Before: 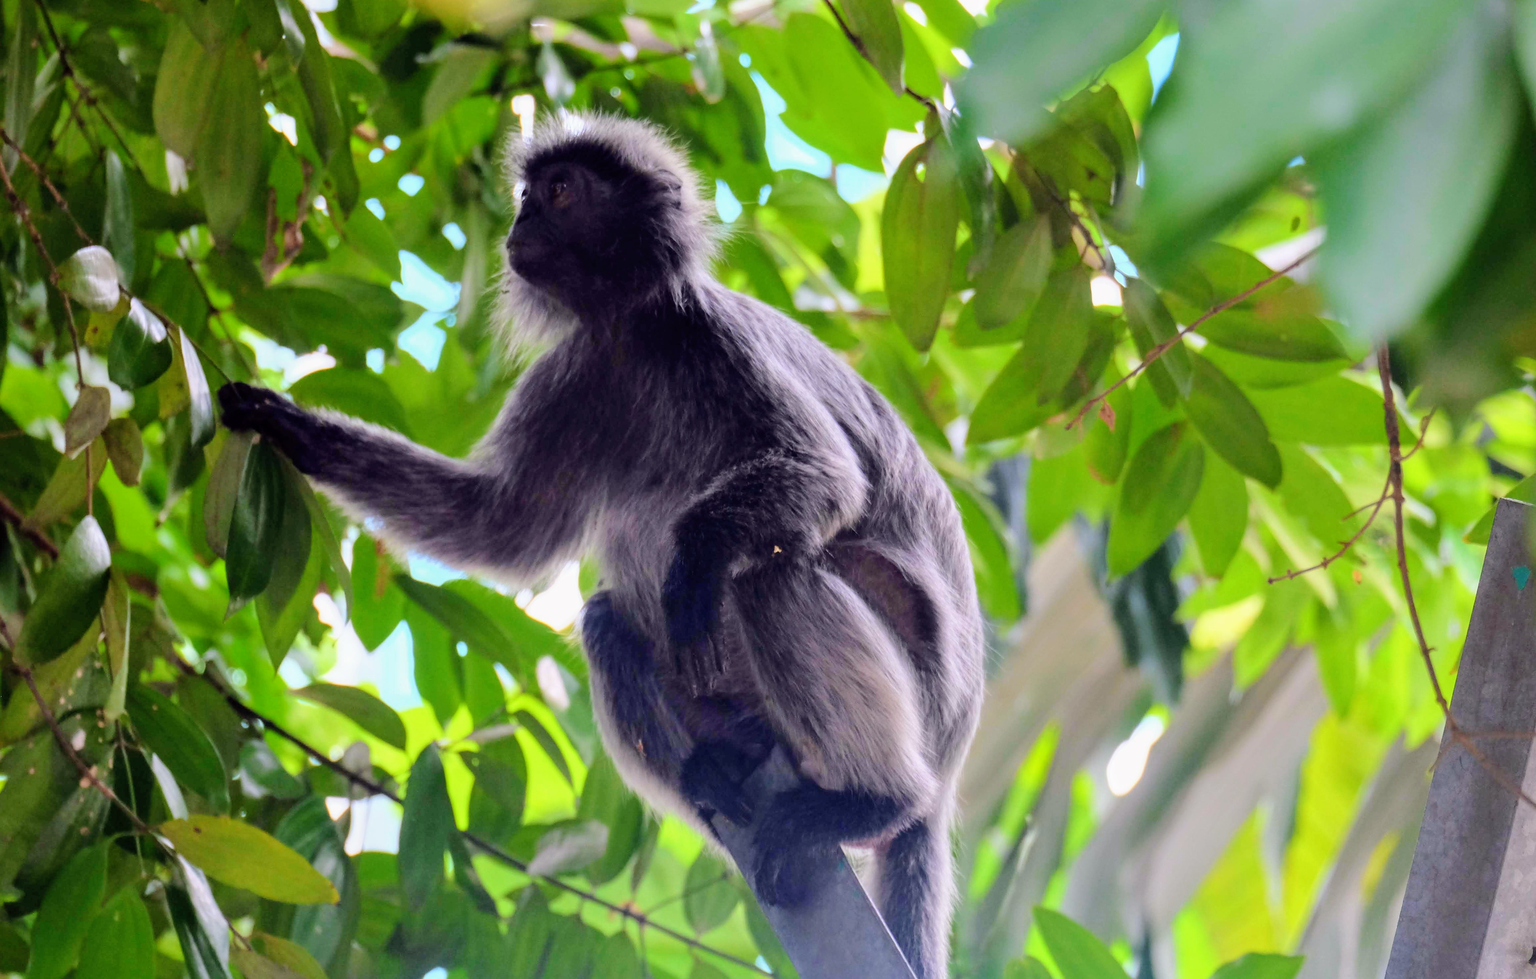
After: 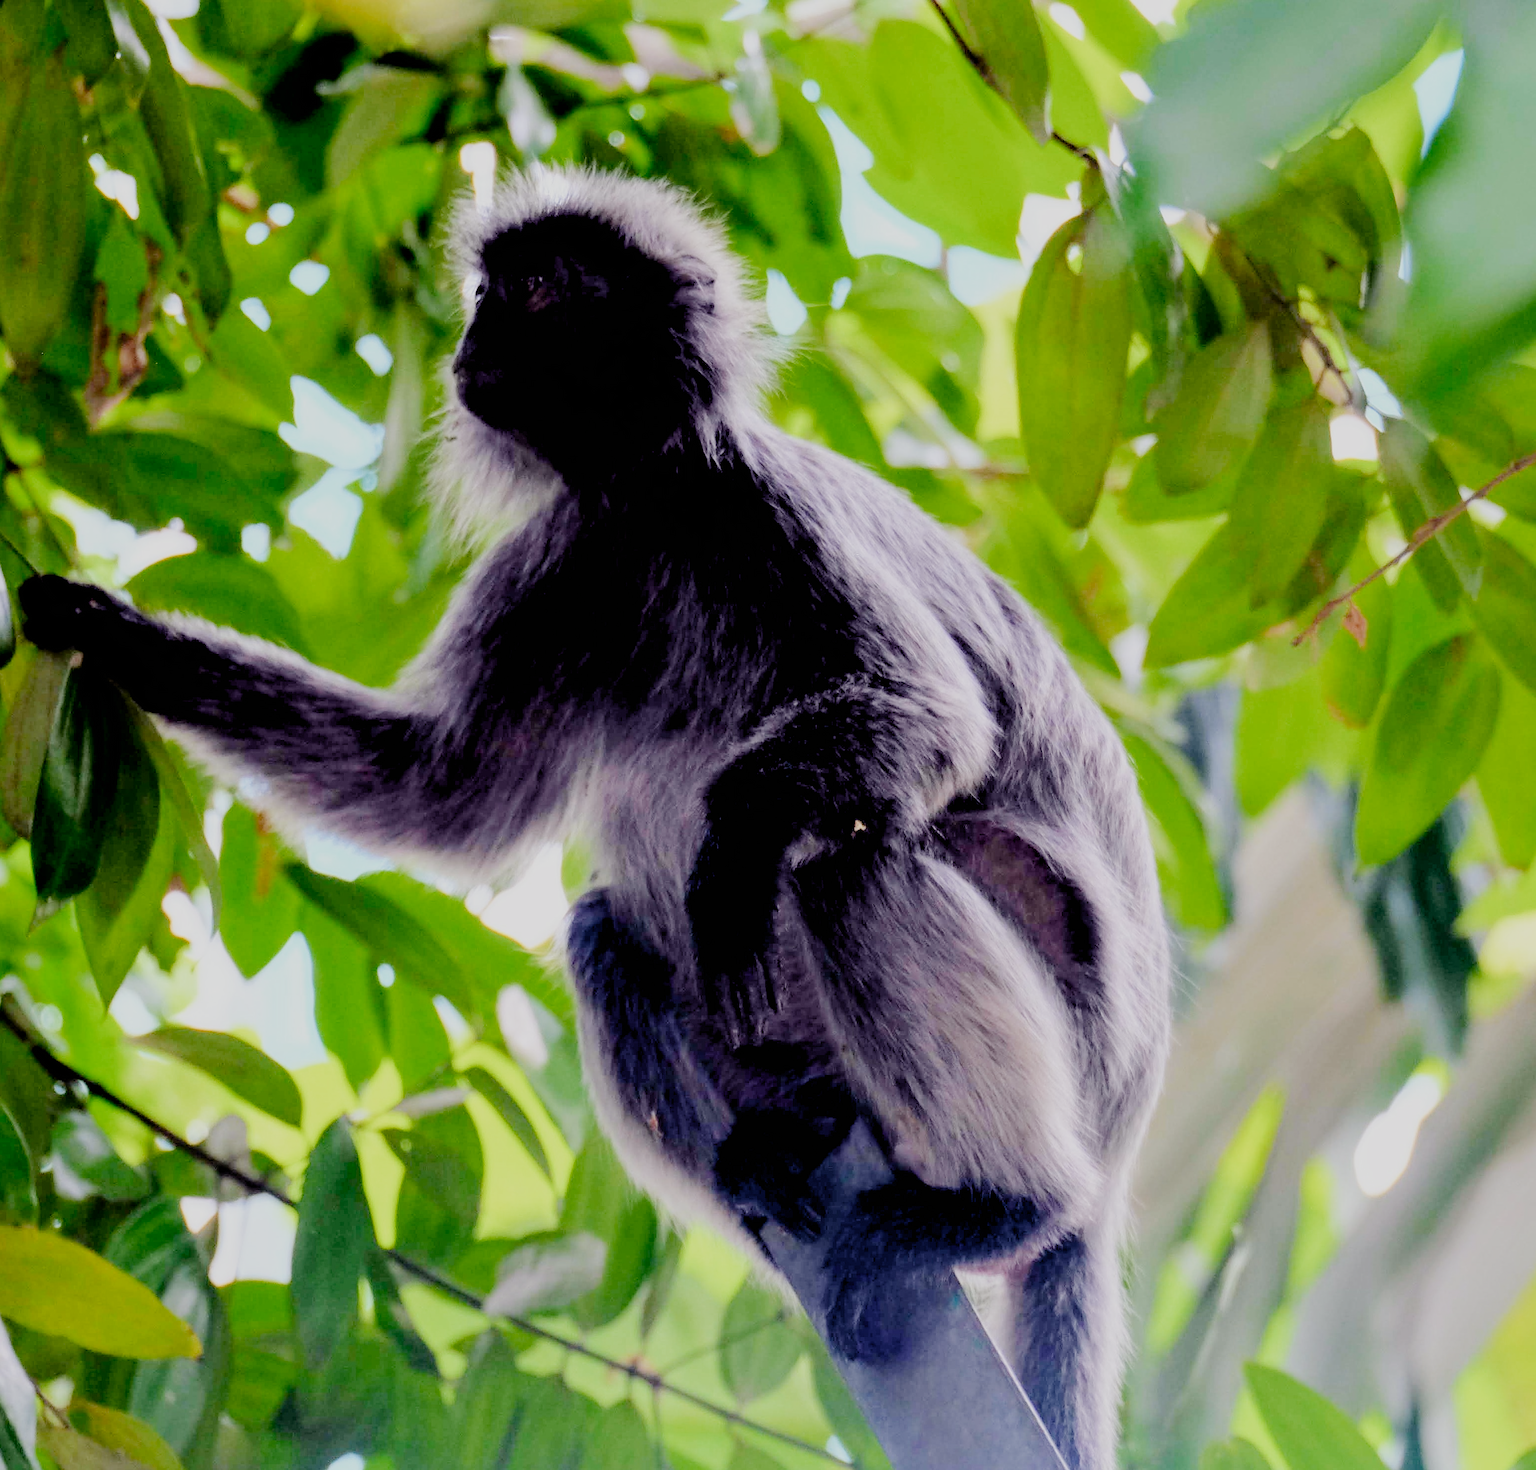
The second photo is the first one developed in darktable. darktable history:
sharpen: radius 0.997
crop and rotate: left 13.373%, right 20.042%
exposure: black level correction 0.01, exposure 0.017 EV, compensate exposure bias true, compensate highlight preservation false
filmic rgb: black relative exposure -7.37 EV, white relative exposure 5.07 EV, hardness 3.2, add noise in highlights 0, preserve chrominance no, color science v3 (2019), use custom middle-gray values true, contrast in highlights soft
